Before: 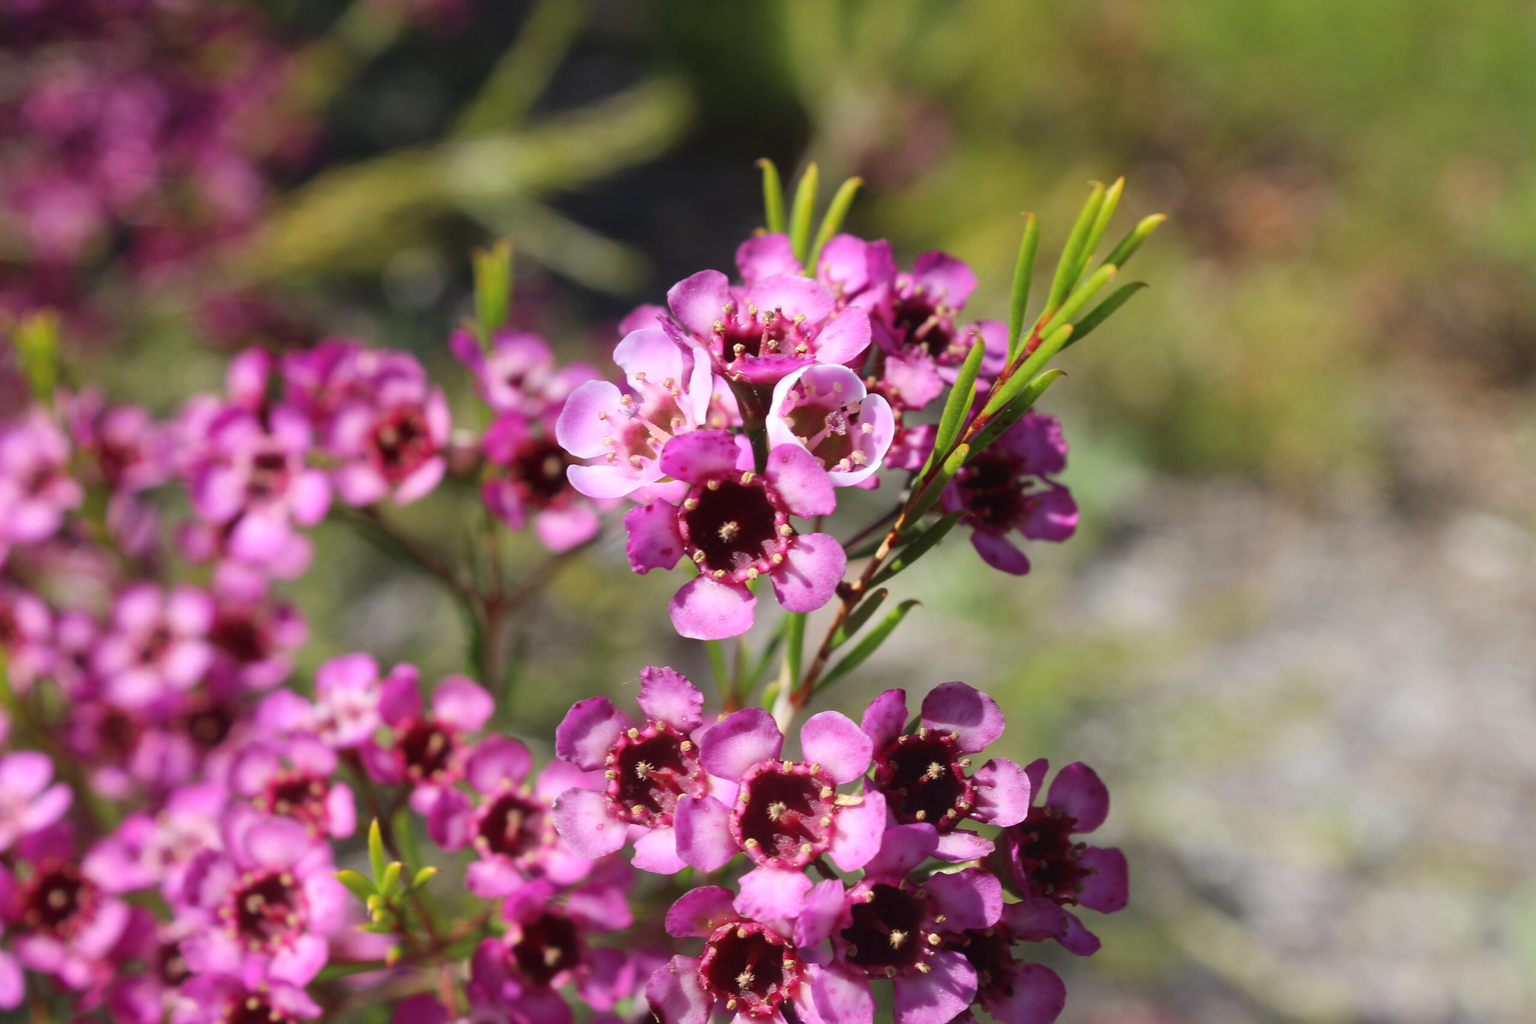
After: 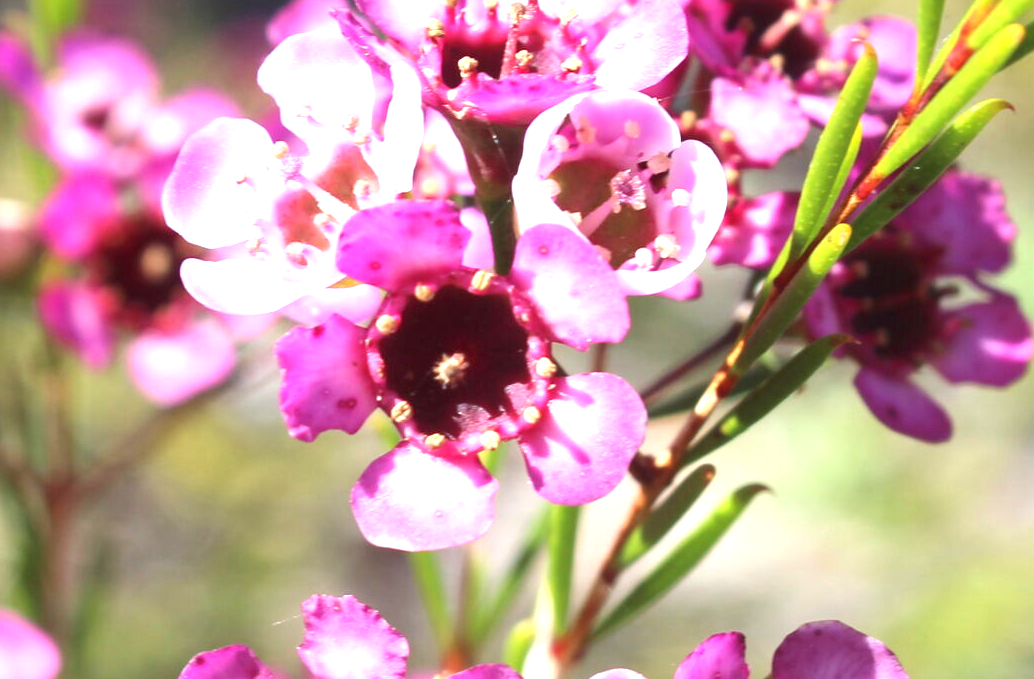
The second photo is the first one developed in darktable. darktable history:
exposure: exposure 1.206 EV, compensate highlight preservation false
crop: left 29.847%, top 30.24%, right 29.741%, bottom 29.932%
